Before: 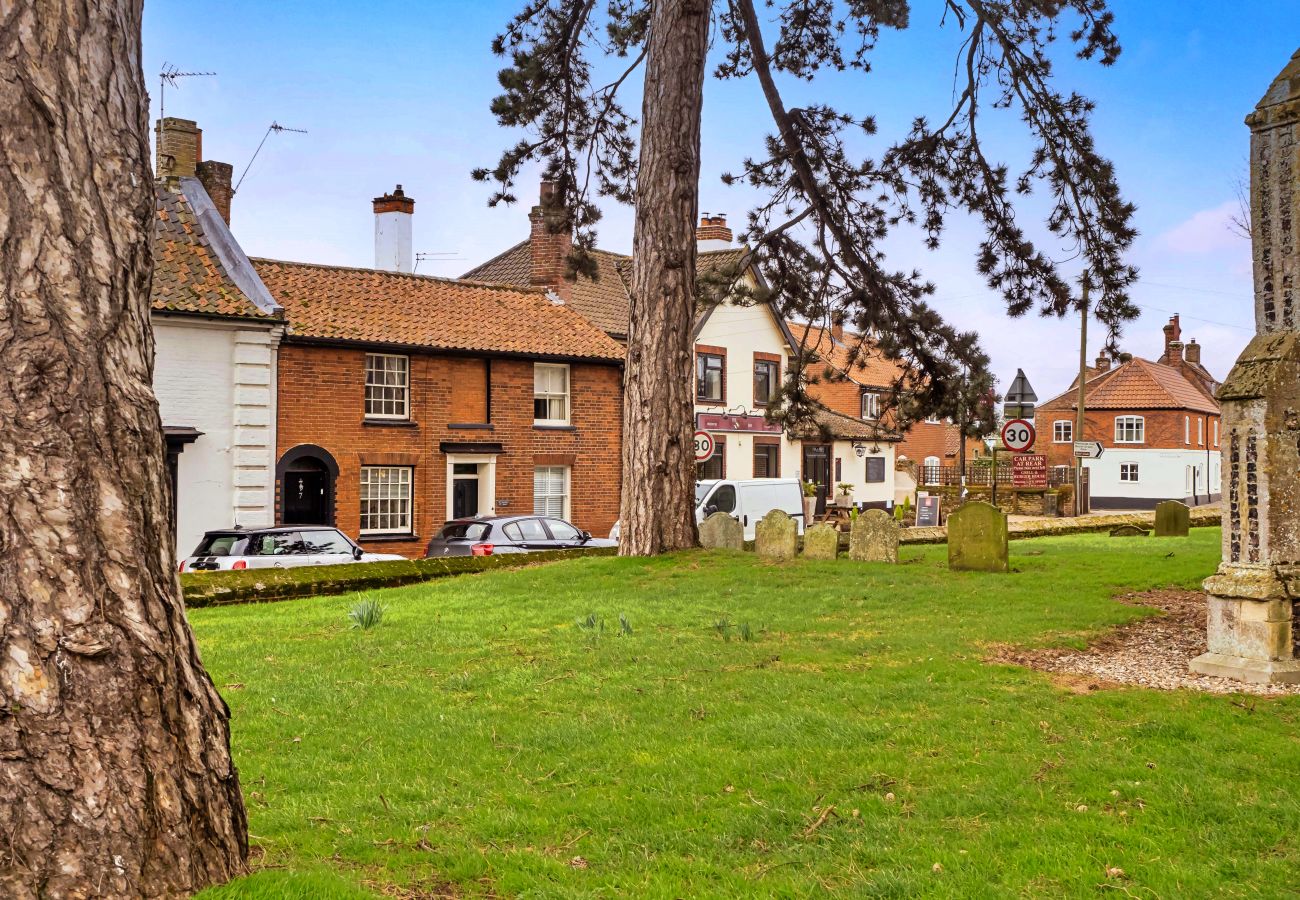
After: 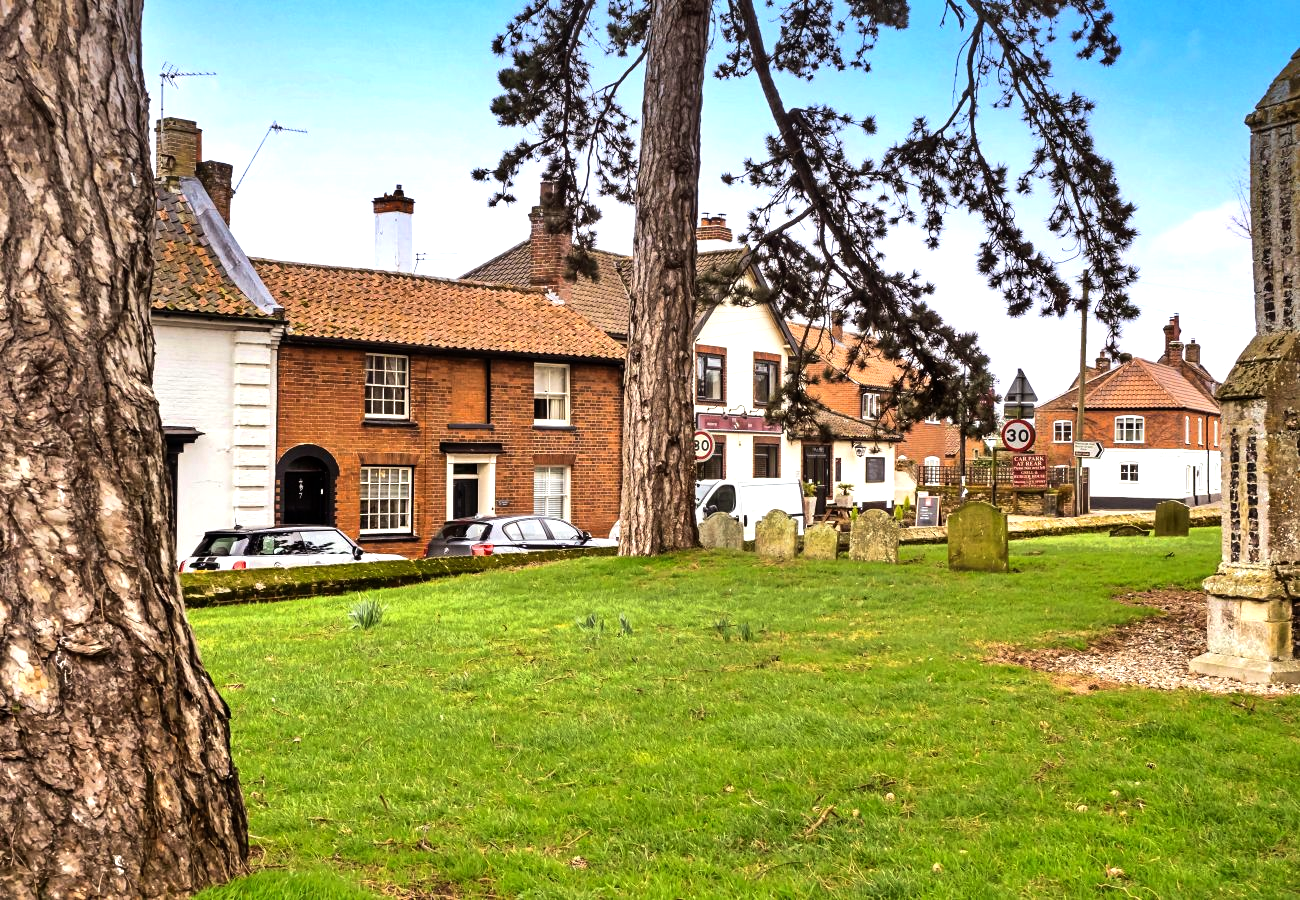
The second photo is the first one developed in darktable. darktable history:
tone equalizer: -8 EV -0.732 EV, -7 EV -0.739 EV, -6 EV -0.604 EV, -5 EV -0.385 EV, -3 EV 0.378 EV, -2 EV 0.6 EV, -1 EV 0.7 EV, +0 EV 0.745 EV, edges refinement/feathering 500, mask exposure compensation -1.57 EV, preserve details no
